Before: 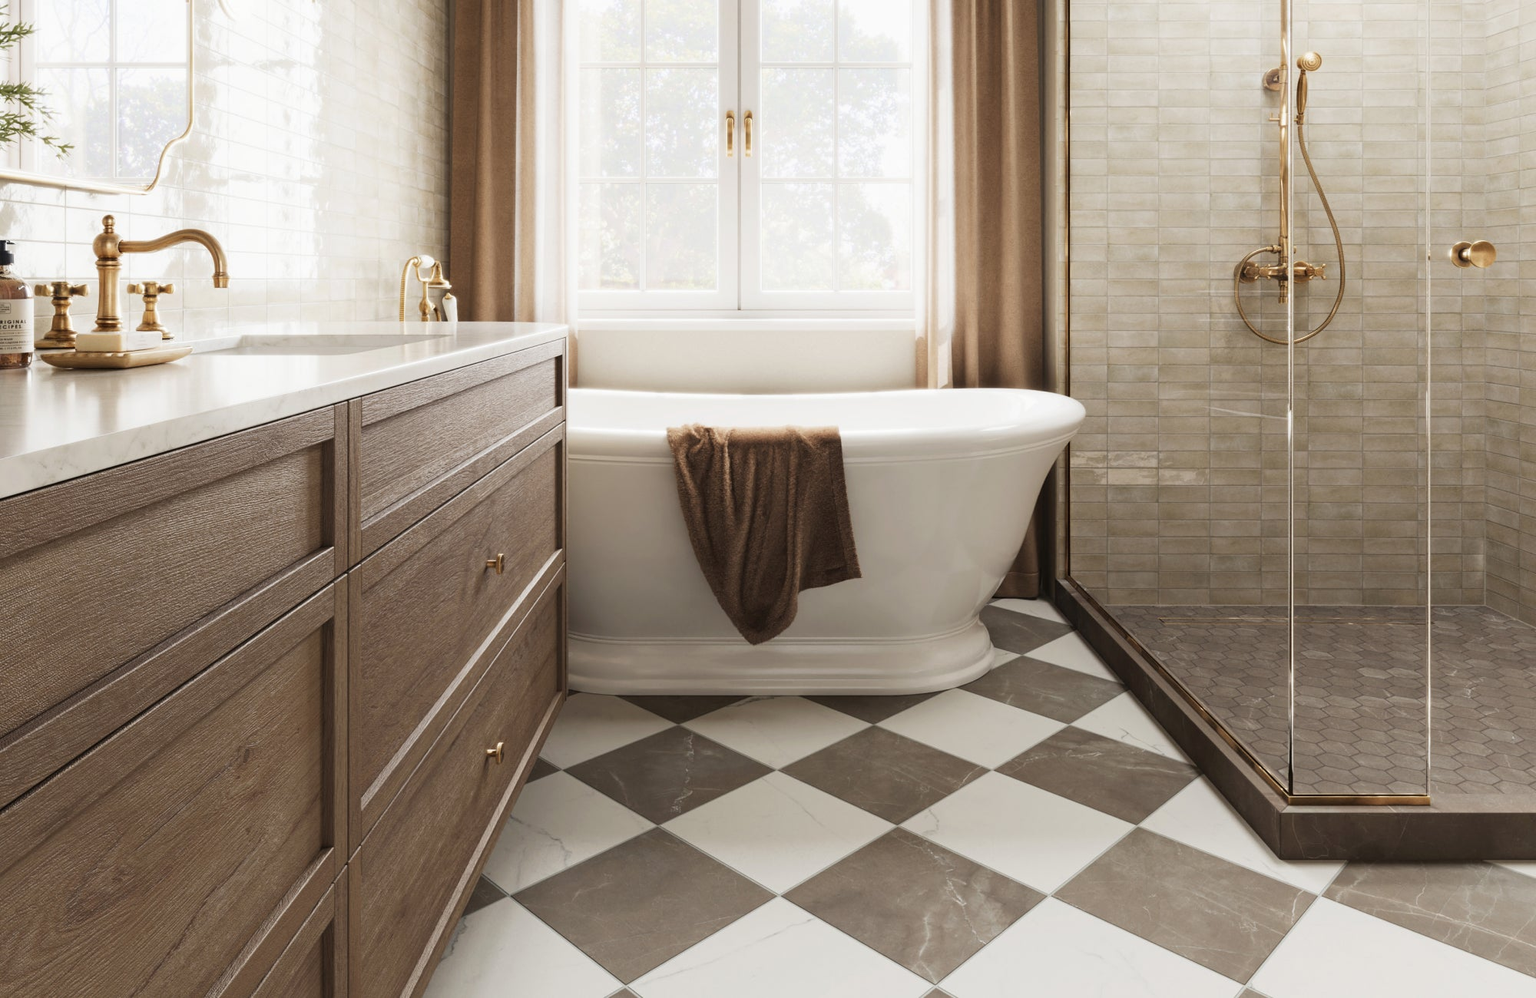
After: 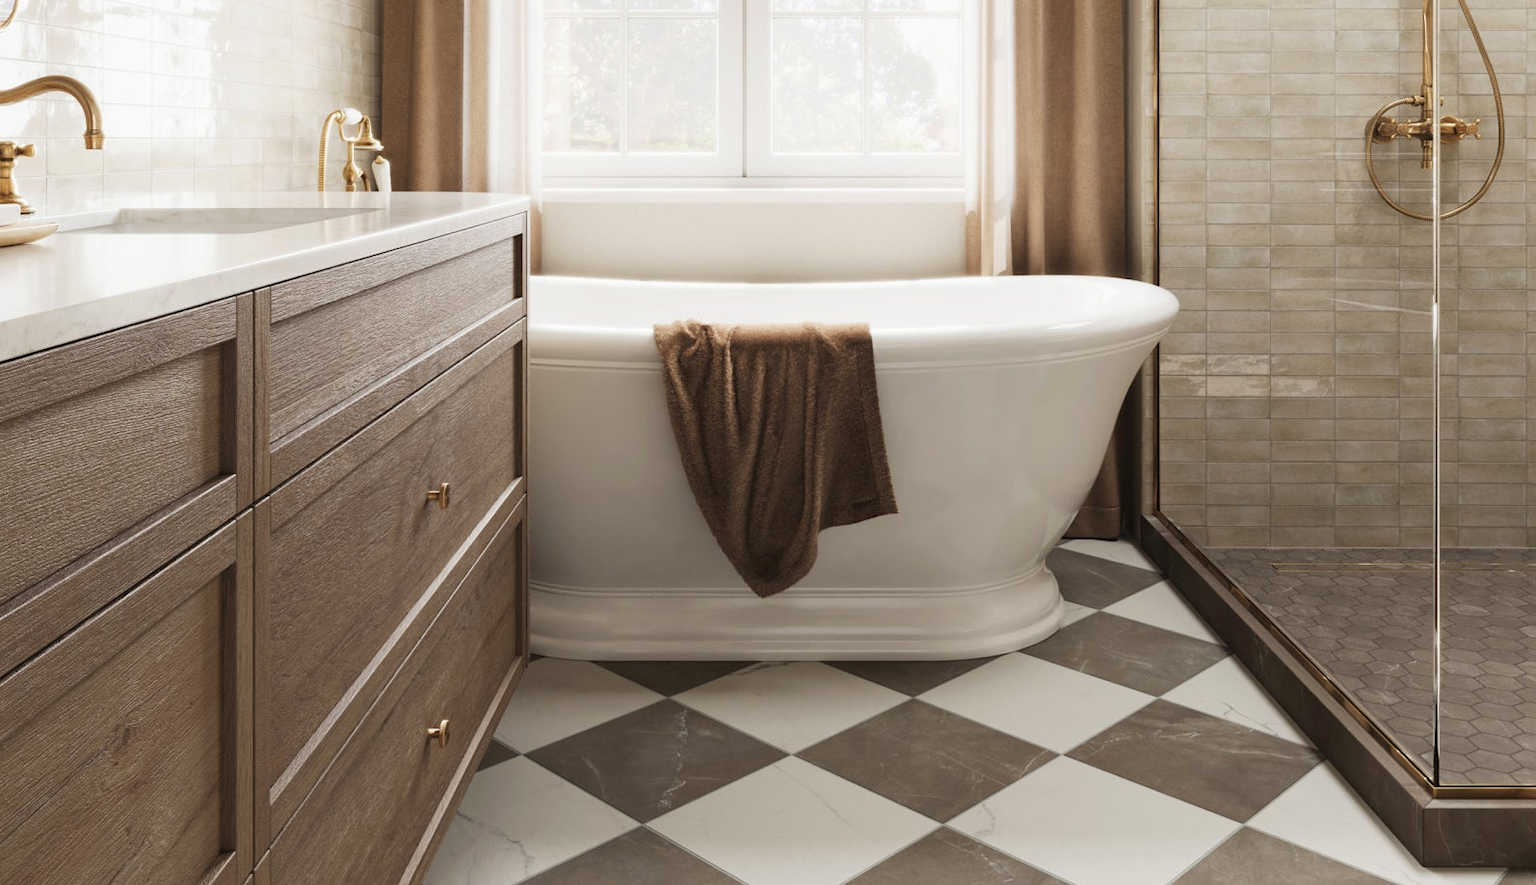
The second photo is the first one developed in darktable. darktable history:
crop: left 9.512%, top 16.952%, right 10.758%, bottom 12.33%
